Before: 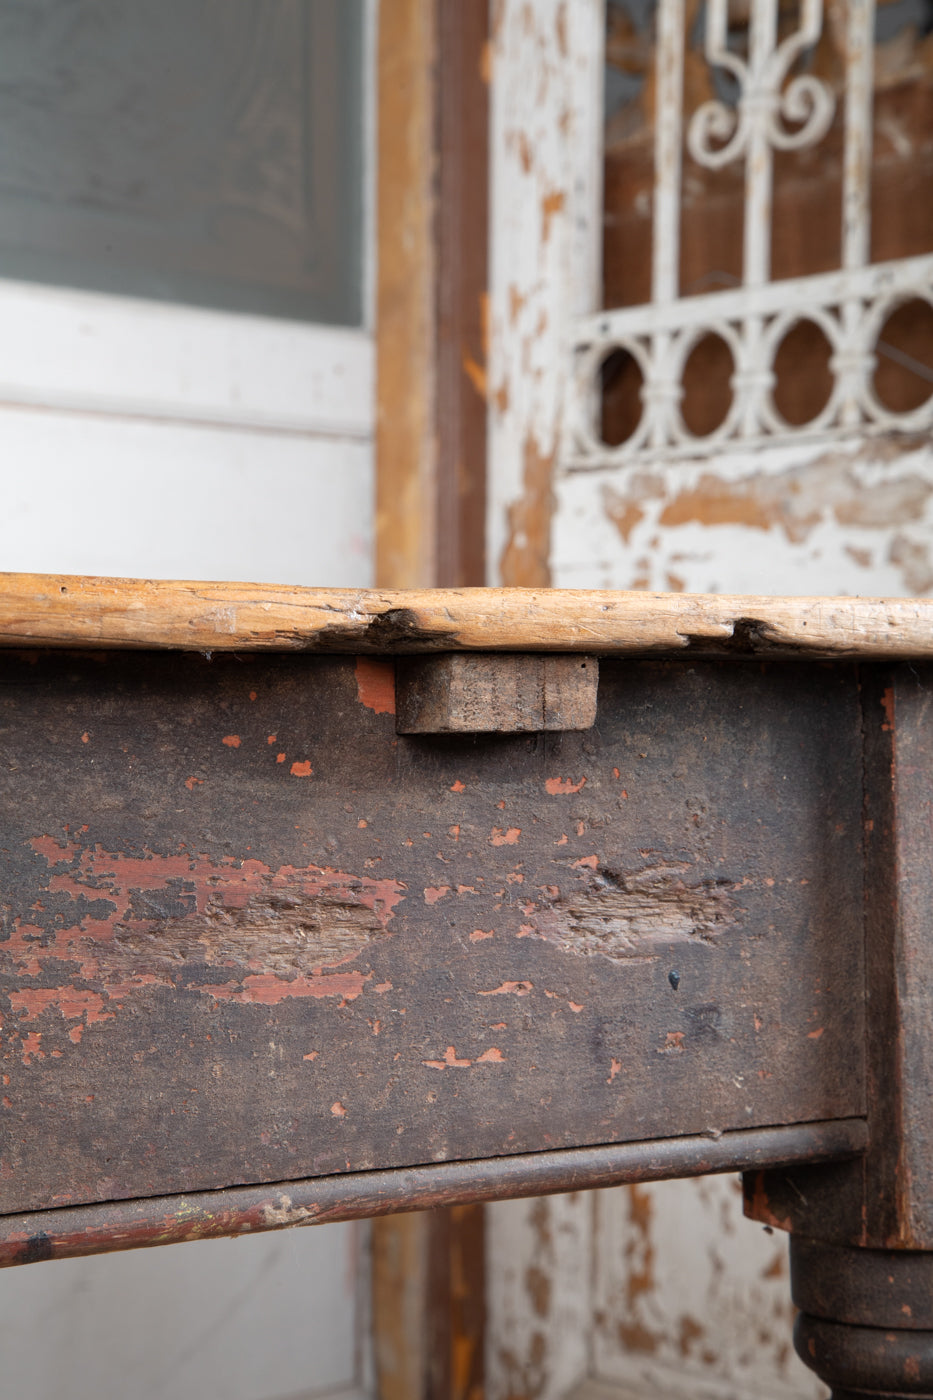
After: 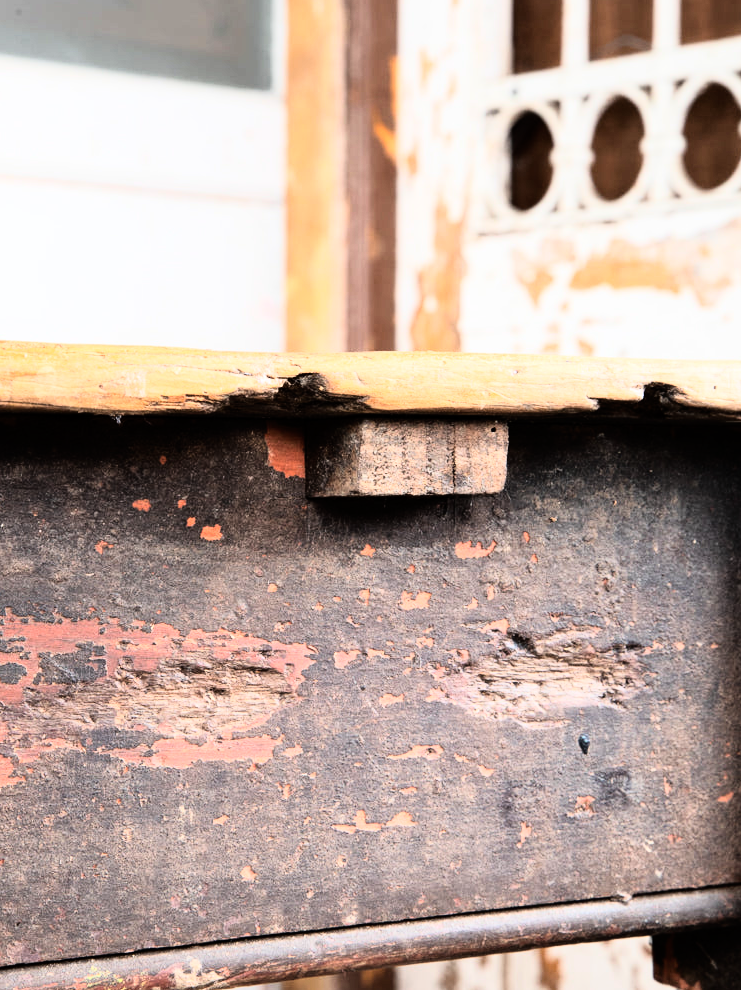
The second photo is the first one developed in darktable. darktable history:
crop: left 9.712%, top 16.928%, right 10.845%, bottom 12.332%
rgb curve: curves: ch0 [(0, 0) (0.21, 0.15) (0.24, 0.21) (0.5, 0.75) (0.75, 0.96) (0.89, 0.99) (1, 1)]; ch1 [(0, 0.02) (0.21, 0.13) (0.25, 0.2) (0.5, 0.67) (0.75, 0.9) (0.89, 0.97) (1, 1)]; ch2 [(0, 0.02) (0.21, 0.13) (0.25, 0.2) (0.5, 0.67) (0.75, 0.9) (0.89, 0.97) (1, 1)], compensate middle gray true
